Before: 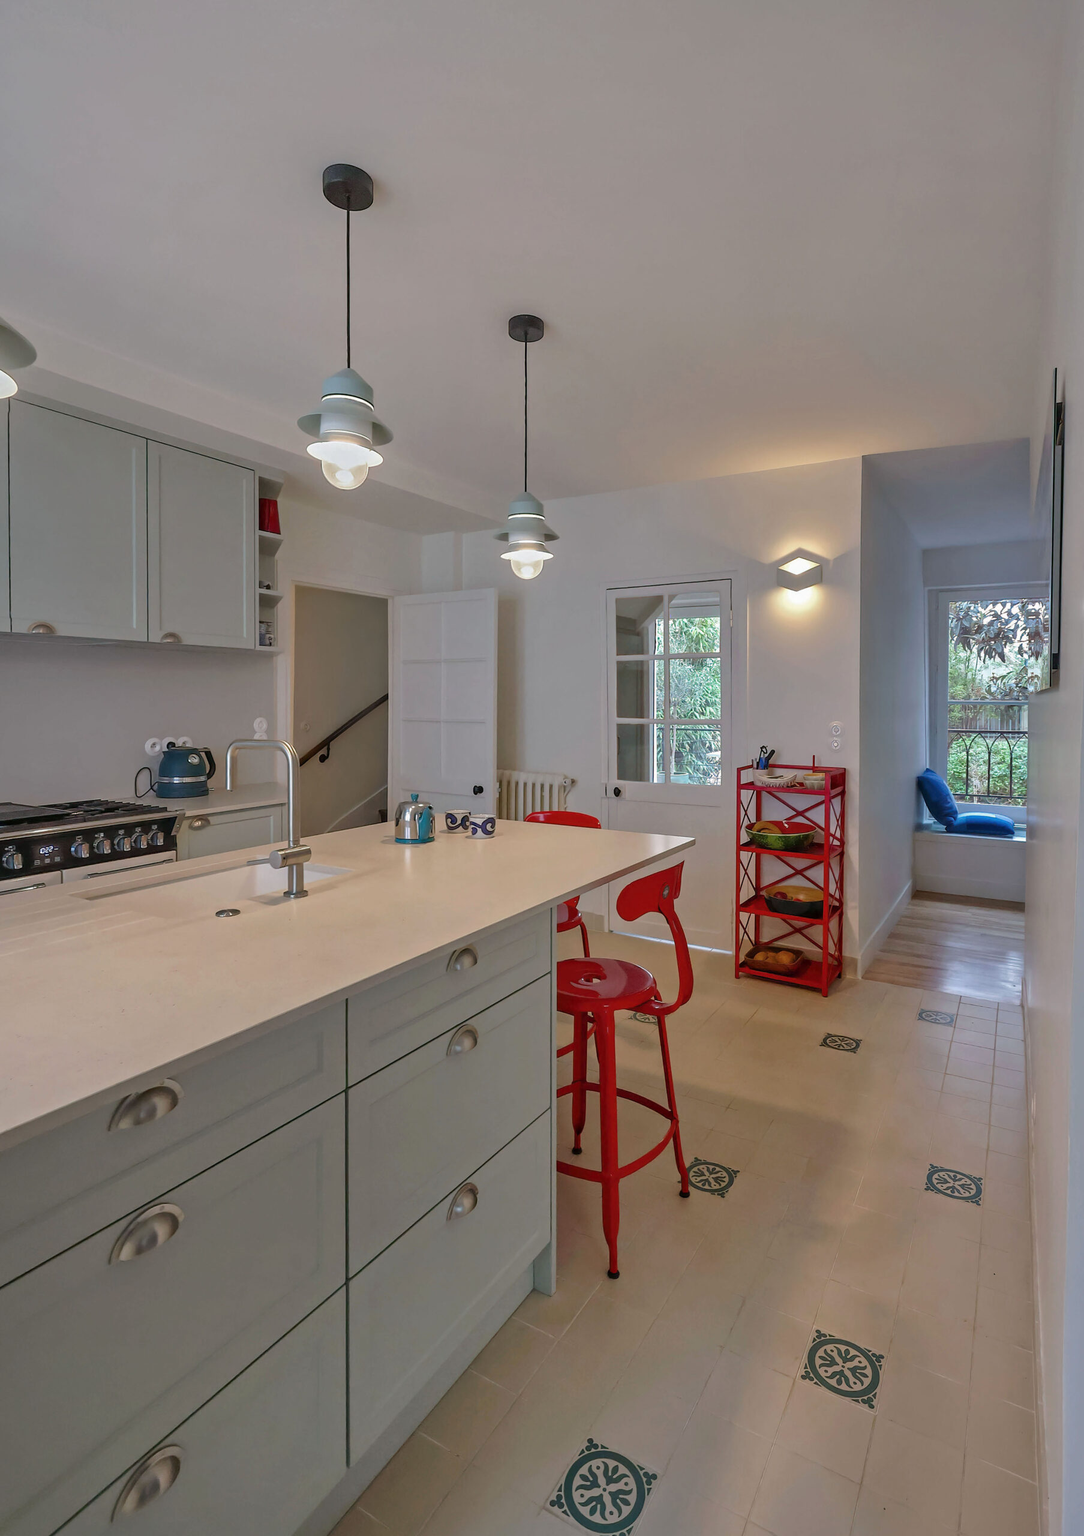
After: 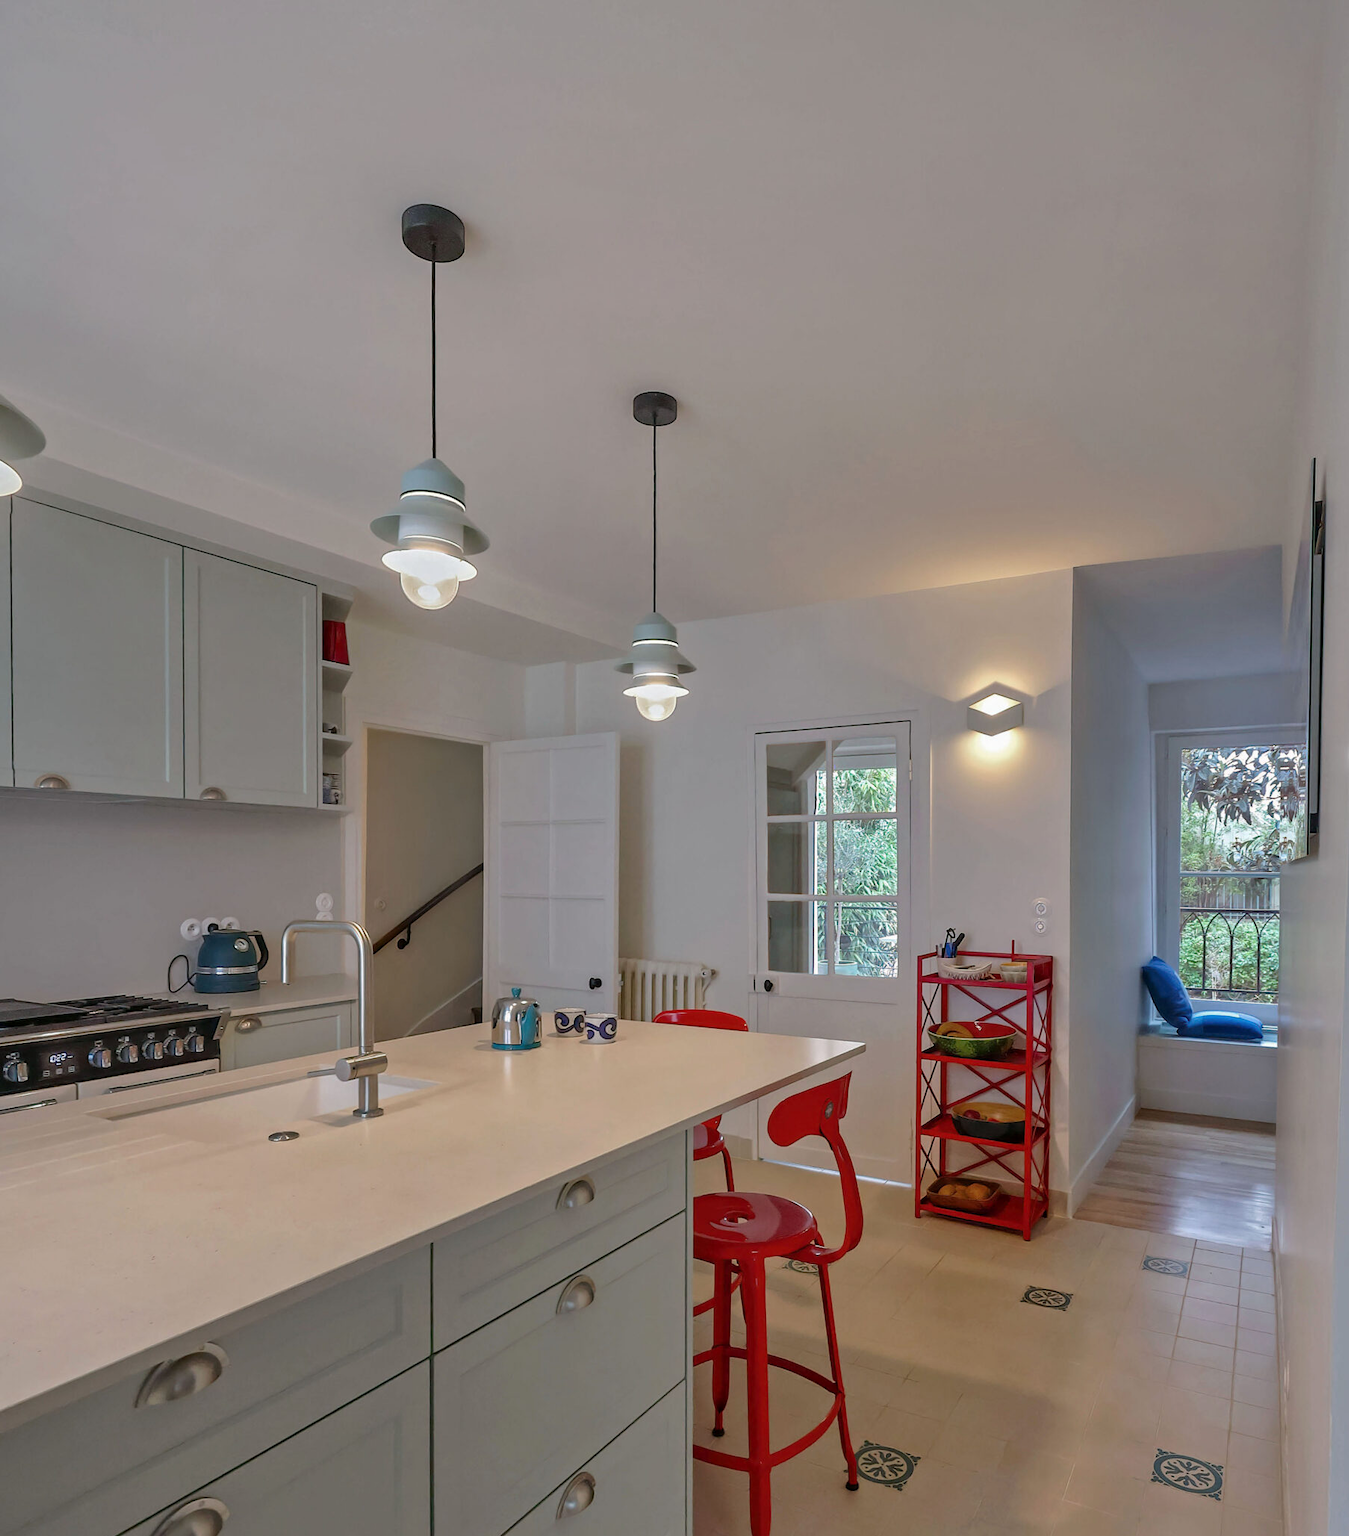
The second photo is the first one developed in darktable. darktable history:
crop: bottom 19.644%
exposure: black level correction 0.001, compensate highlight preservation false
